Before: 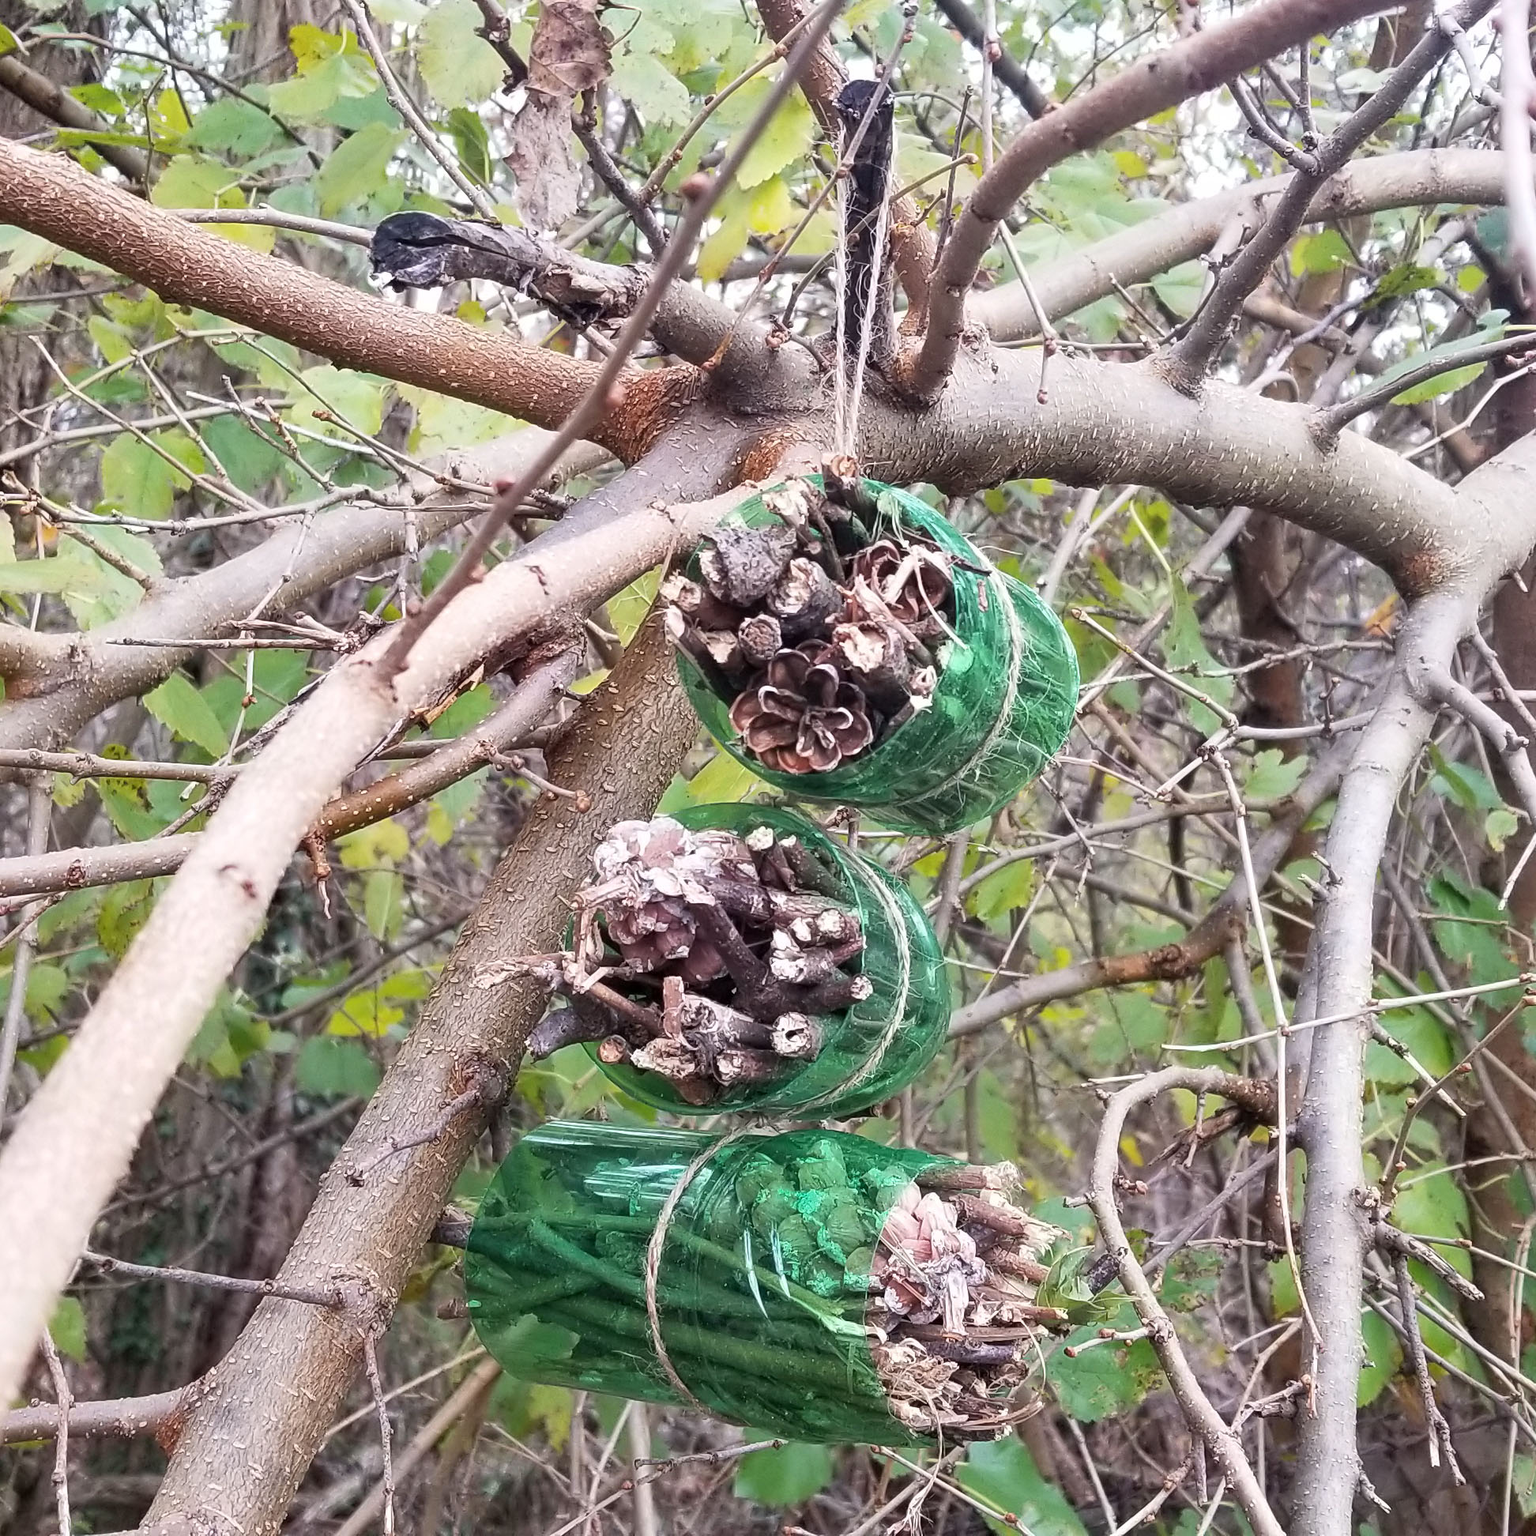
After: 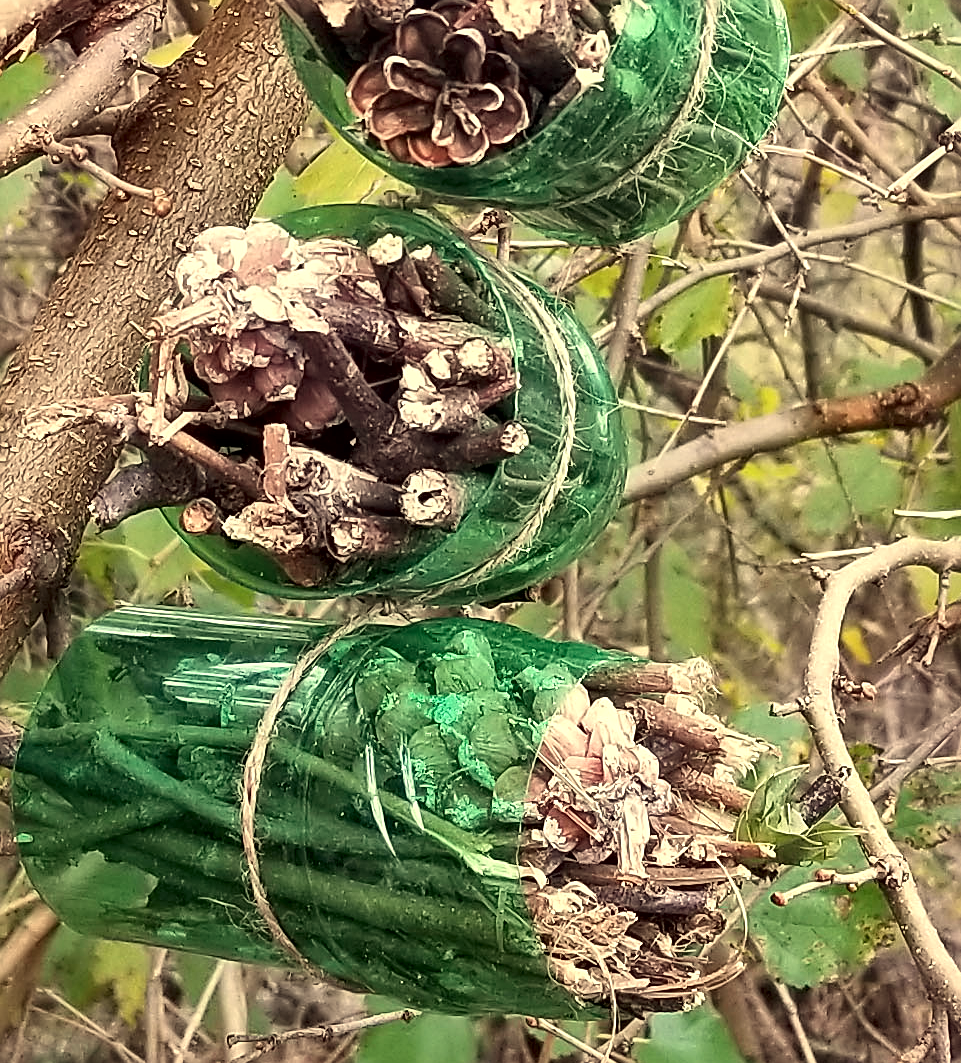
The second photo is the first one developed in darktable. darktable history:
white balance: red 1.08, blue 0.791
crop: left 29.672%, top 41.786%, right 20.851%, bottom 3.487%
local contrast: mode bilateral grid, contrast 25, coarseness 60, detail 151%, midtone range 0.2
sharpen: on, module defaults
